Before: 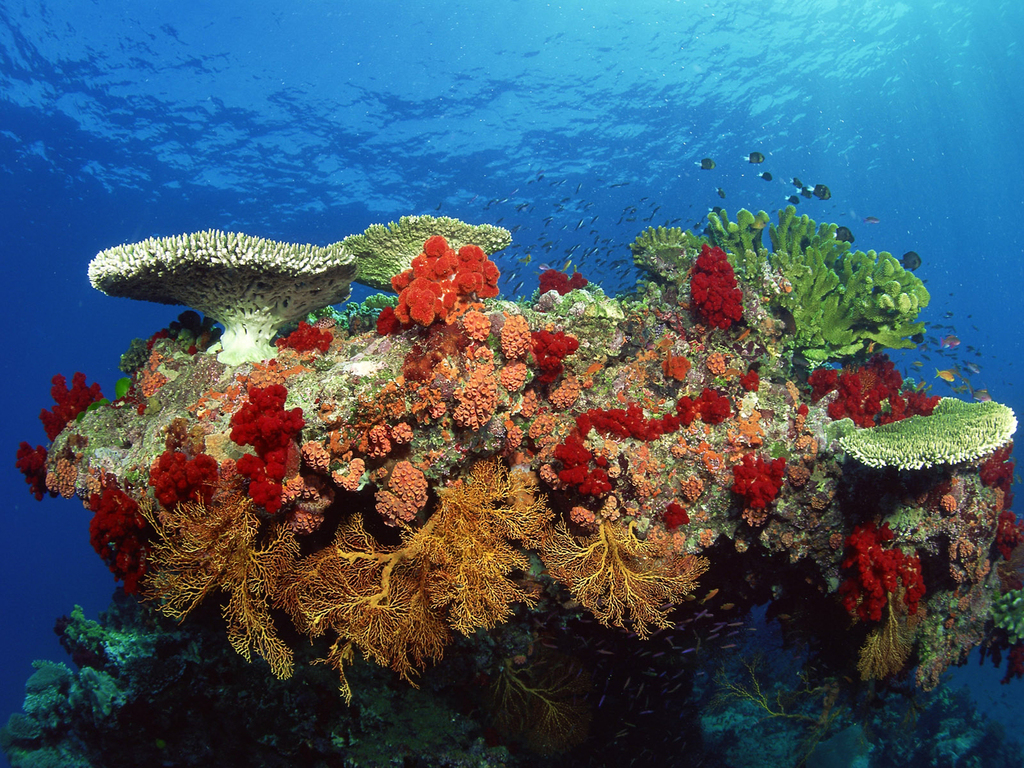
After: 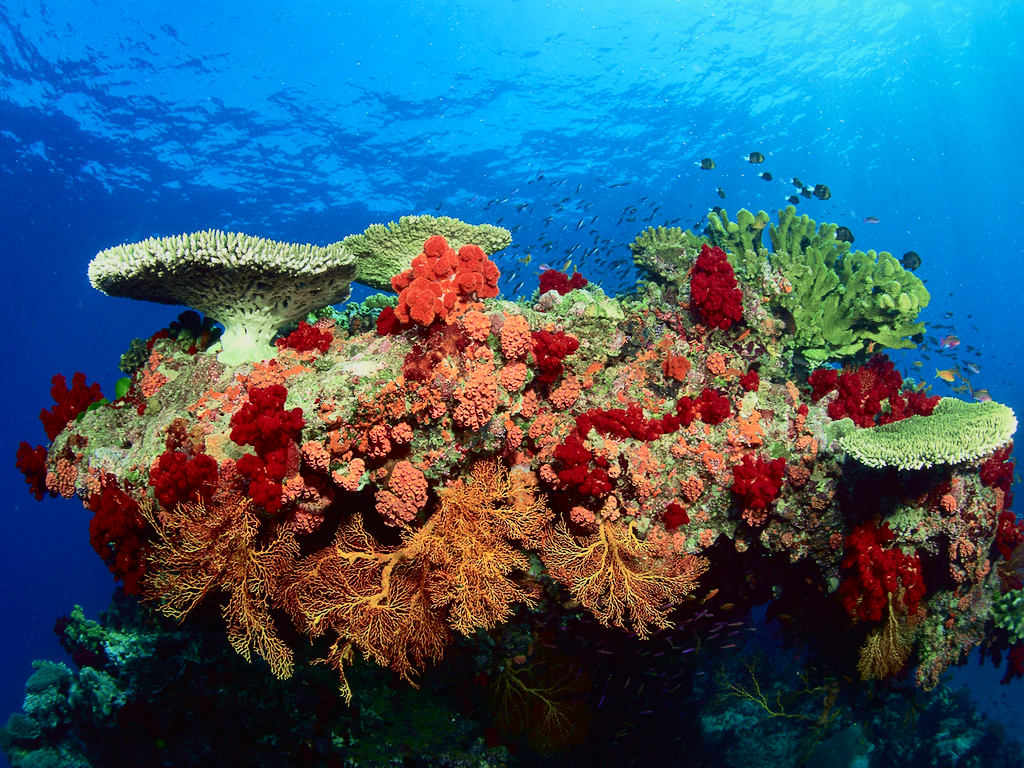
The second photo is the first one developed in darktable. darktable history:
tone curve: curves: ch0 [(0, 0) (0.128, 0.068) (0.292, 0.274) (0.453, 0.507) (0.653, 0.717) (0.785, 0.817) (0.995, 0.917)]; ch1 [(0, 0) (0.384, 0.365) (0.463, 0.447) (0.486, 0.474) (0.503, 0.497) (0.52, 0.525) (0.559, 0.591) (0.583, 0.623) (0.672, 0.699) (0.766, 0.773) (1, 1)]; ch2 [(0, 0) (0.374, 0.344) (0.446, 0.443) (0.501, 0.5) (0.527, 0.549) (0.565, 0.582) (0.624, 0.632) (1, 1)], color space Lab, independent channels, preserve colors none
